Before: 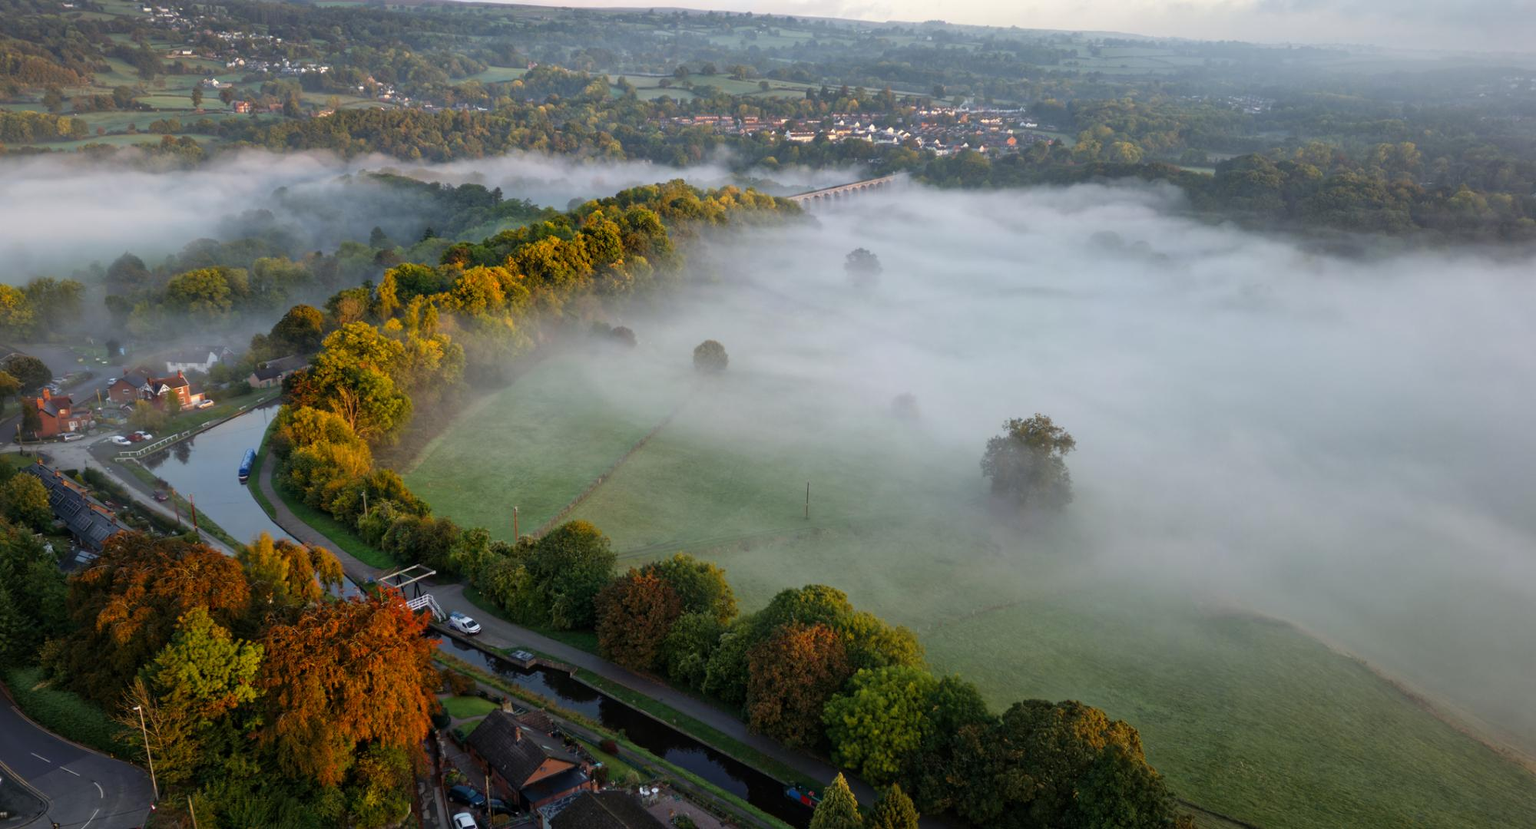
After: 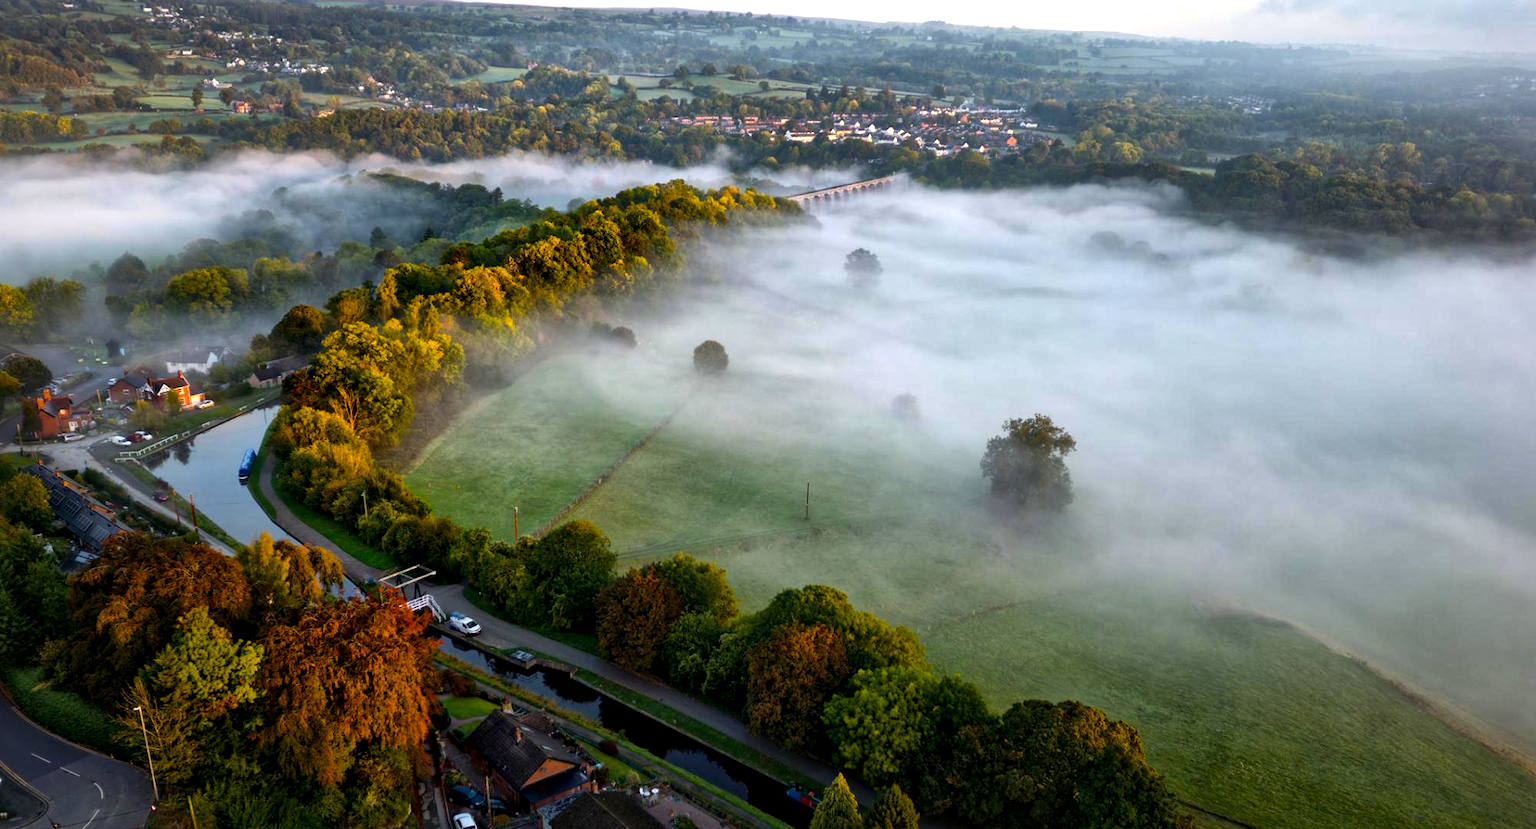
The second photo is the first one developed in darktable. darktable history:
color balance rgb: highlights gain › chroma 0.197%, highlights gain › hue 329.77°, linear chroma grading › global chroma 9.654%, perceptual saturation grading › global saturation 41.045%, perceptual brilliance grading › global brilliance 14.71%, perceptual brilliance grading › shadows -35.122%, global vibrance 3.648%
local contrast: mode bilateral grid, contrast 20, coarseness 50, detail 157%, midtone range 0.2
